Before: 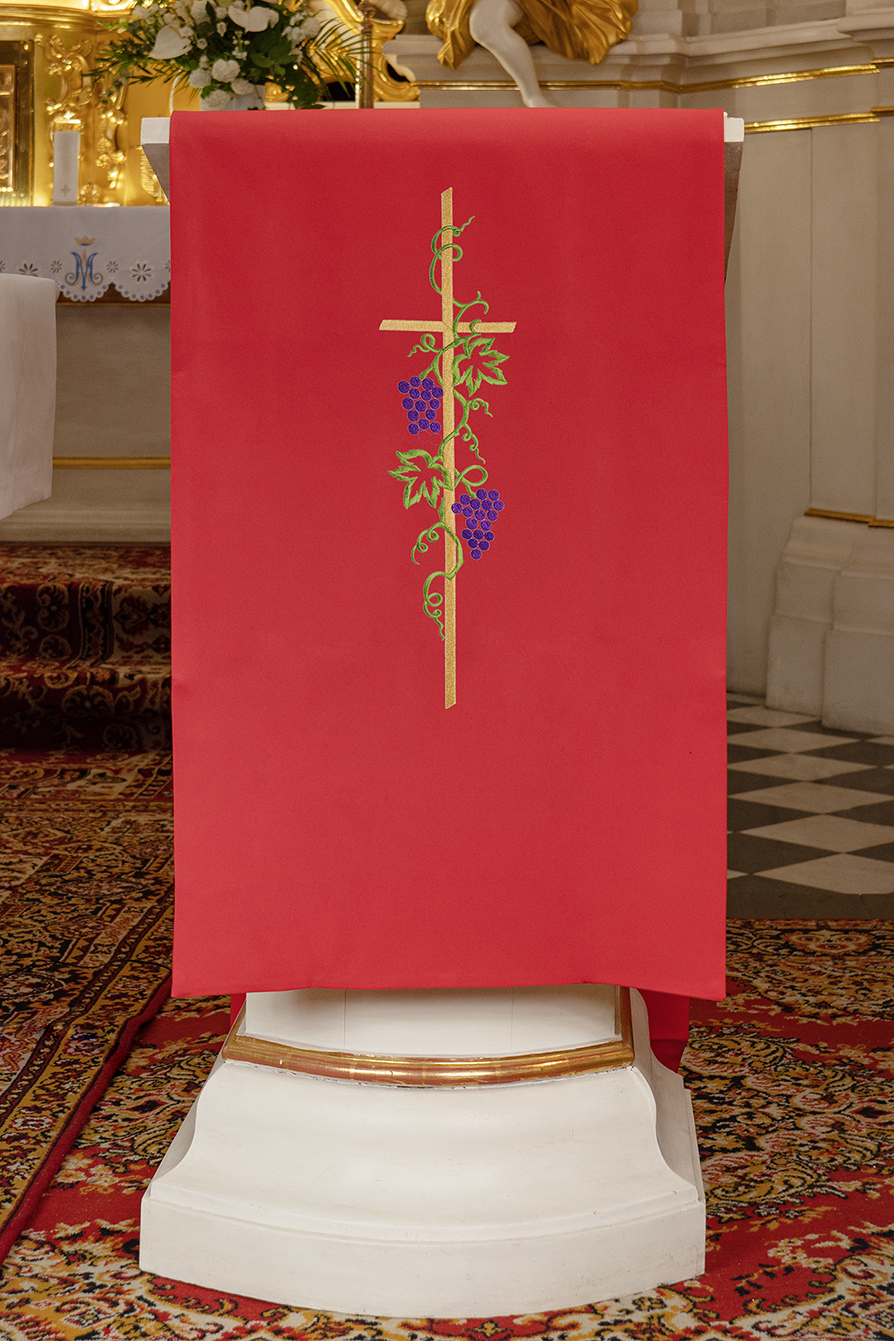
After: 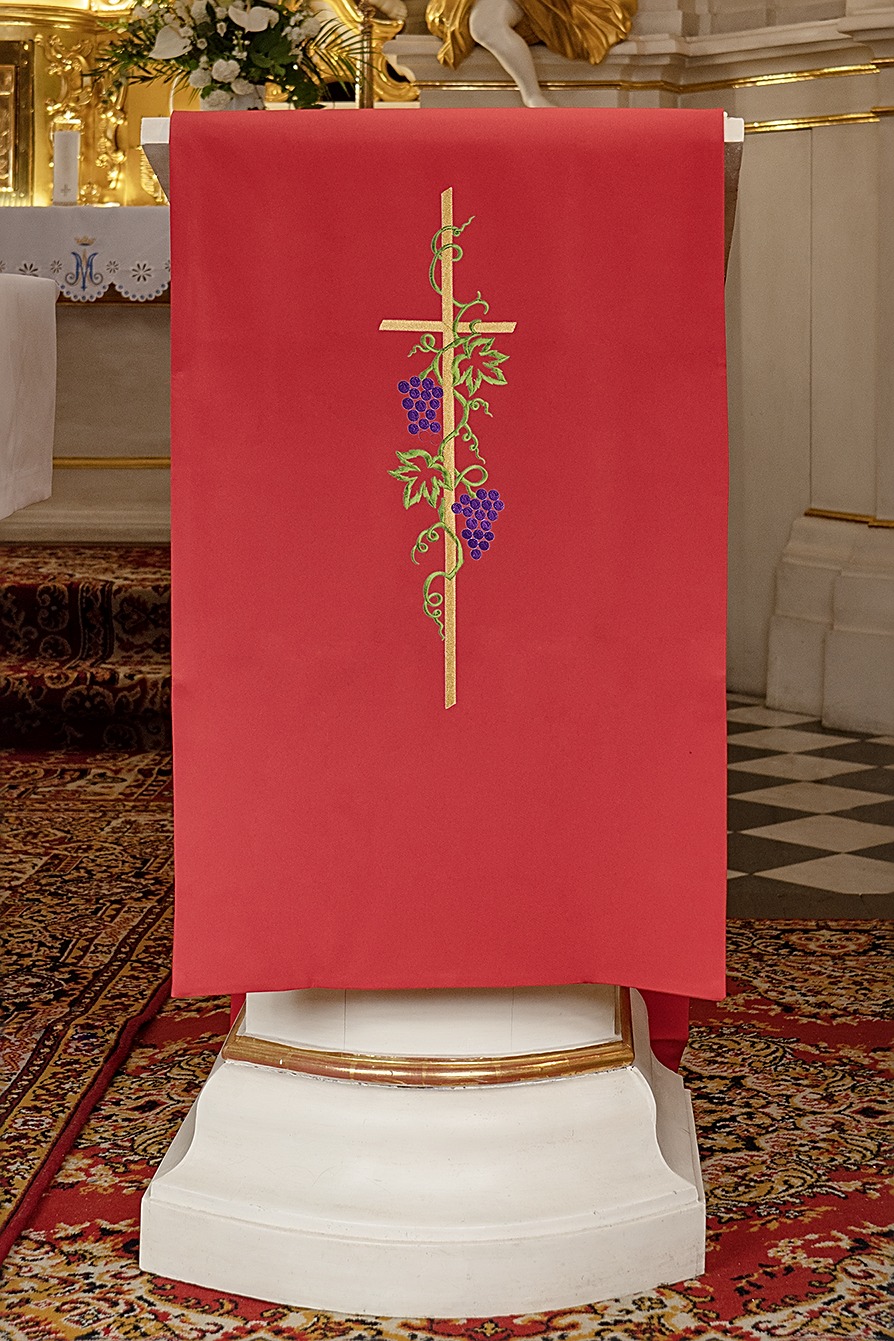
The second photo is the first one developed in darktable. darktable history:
sharpen: amount 0.601
color zones: curves: ch0 [(0, 0.613) (0.01, 0.613) (0.245, 0.448) (0.498, 0.529) (0.642, 0.665) (0.879, 0.777) (0.99, 0.613)]; ch1 [(0, 0.035) (0.121, 0.189) (0.259, 0.197) (0.415, 0.061) (0.589, 0.022) (0.732, 0.022) (0.857, 0.026) (0.991, 0.053)], mix -94.07%
local contrast: mode bilateral grid, contrast 21, coarseness 51, detail 119%, midtone range 0.2
